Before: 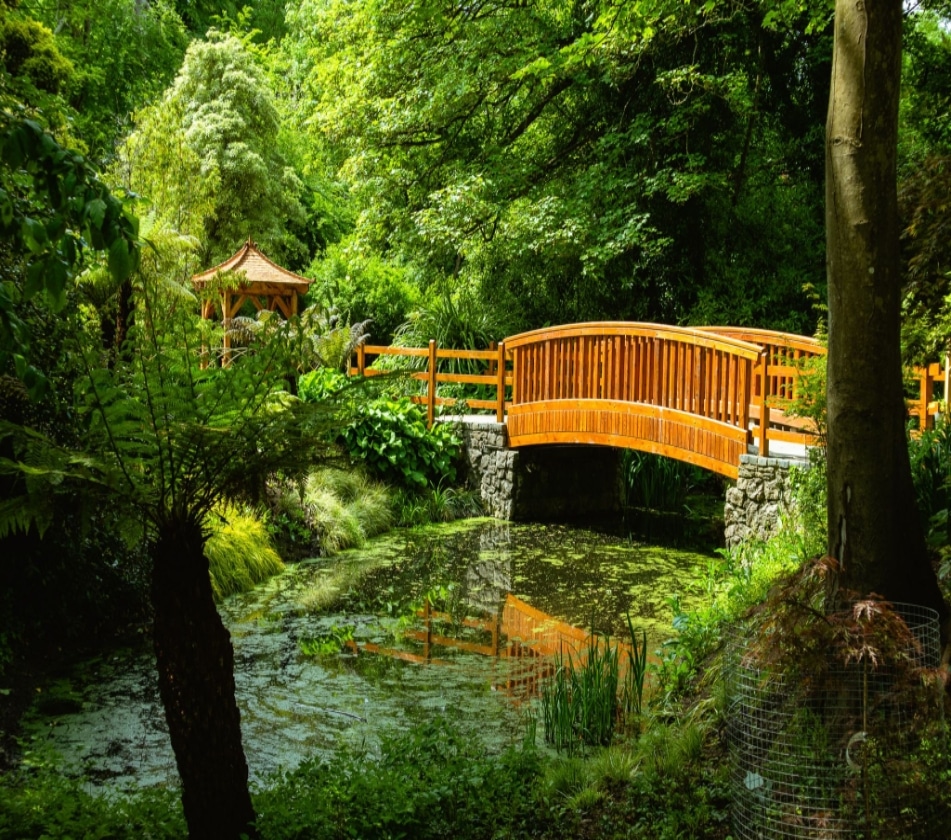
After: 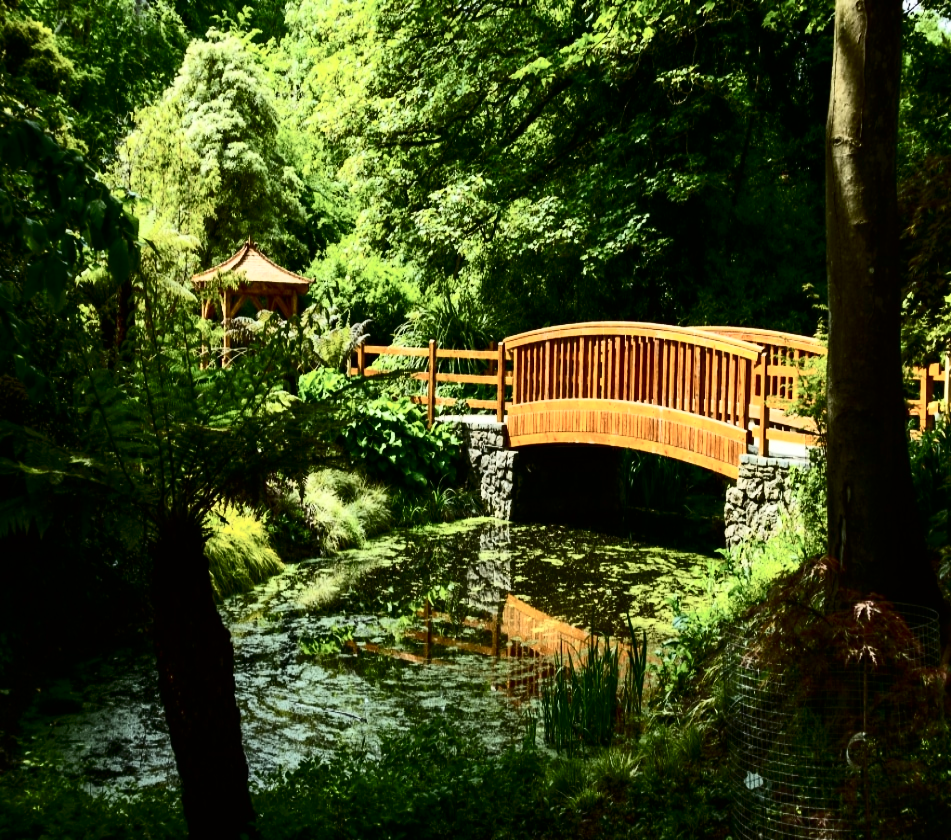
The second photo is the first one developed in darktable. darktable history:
contrast brightness saturation: contrast 0.513, saturation -0.082
